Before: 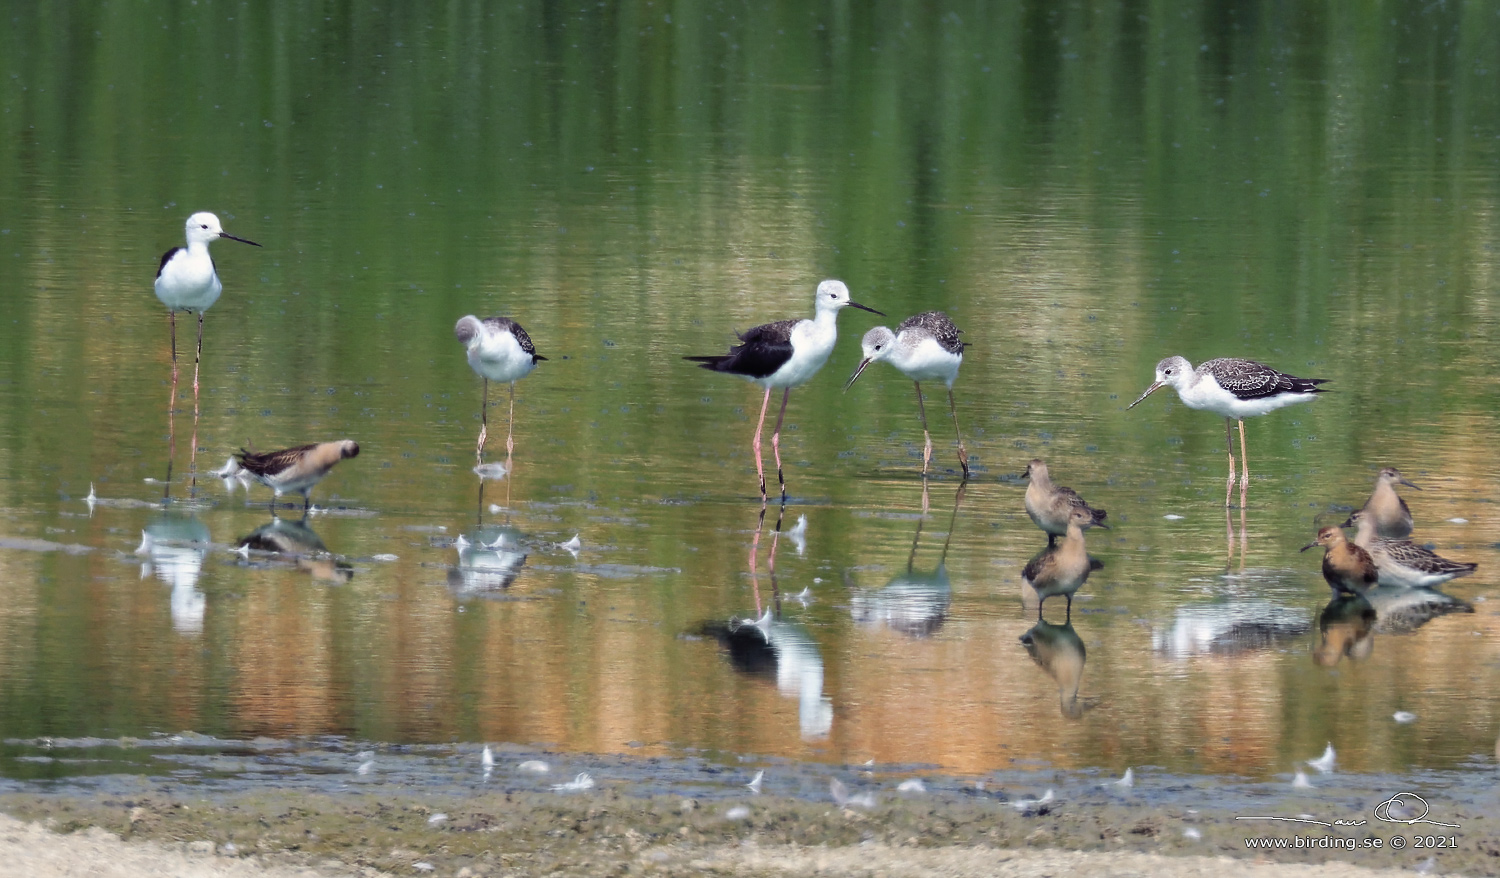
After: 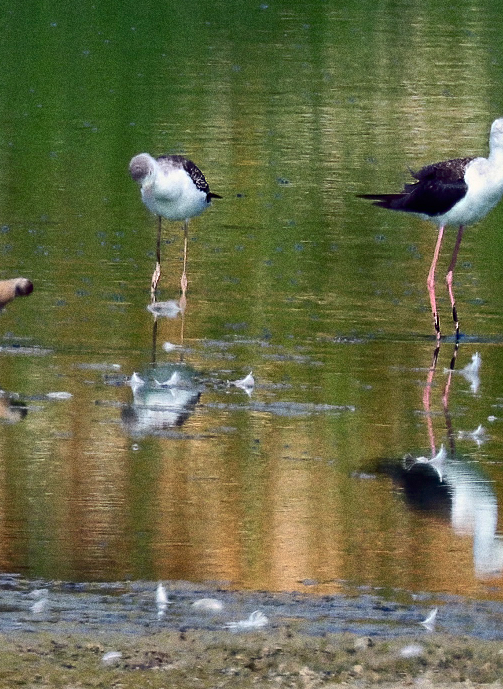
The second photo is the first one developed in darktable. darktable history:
shadows and highlights: on, module defaults
sharpen: radius 1.864, amount 0.398, threshold 1.271
grain: coarseness 0.09 ISO, strength 40%
crop and rotate: left 21.77%, top 18.528%, right 44.676%, bottom 2.997%
contrast brightness saturation: contrast 0.21, brightness -0.11, saturation 0.21
